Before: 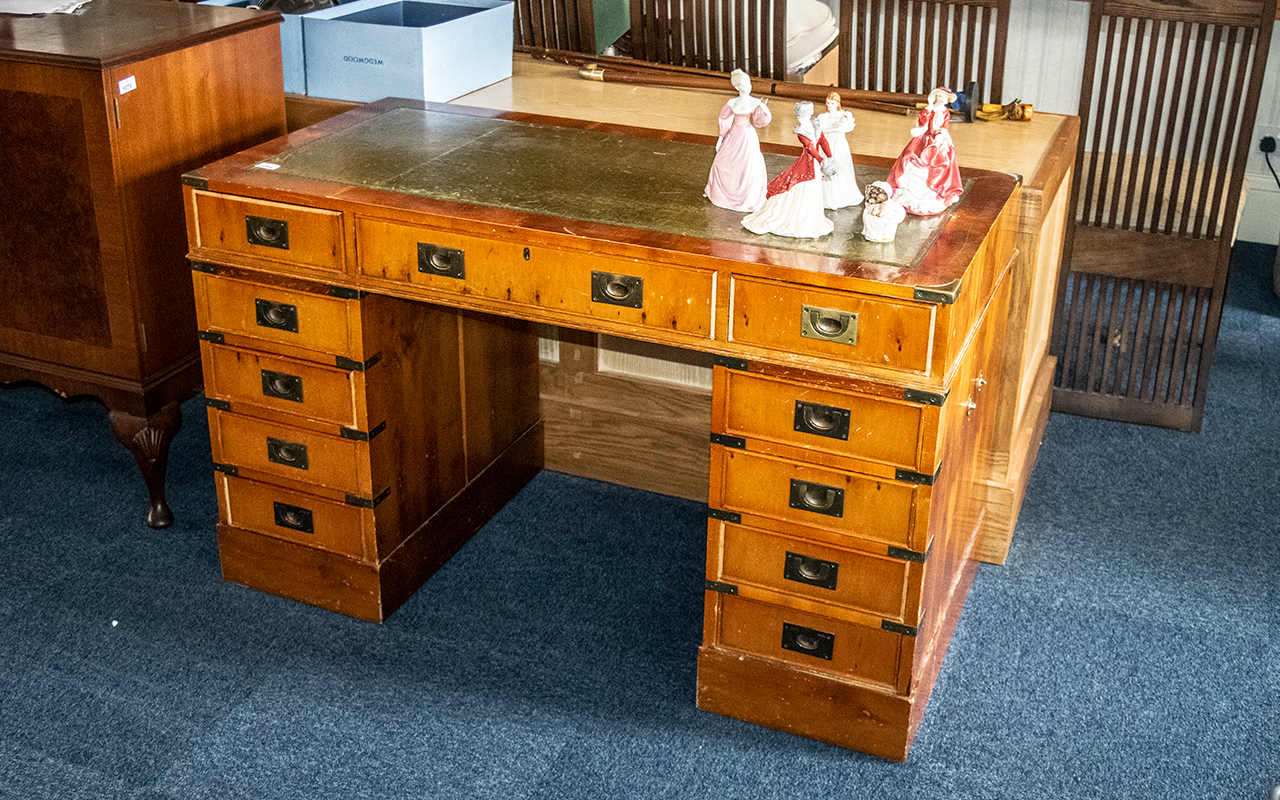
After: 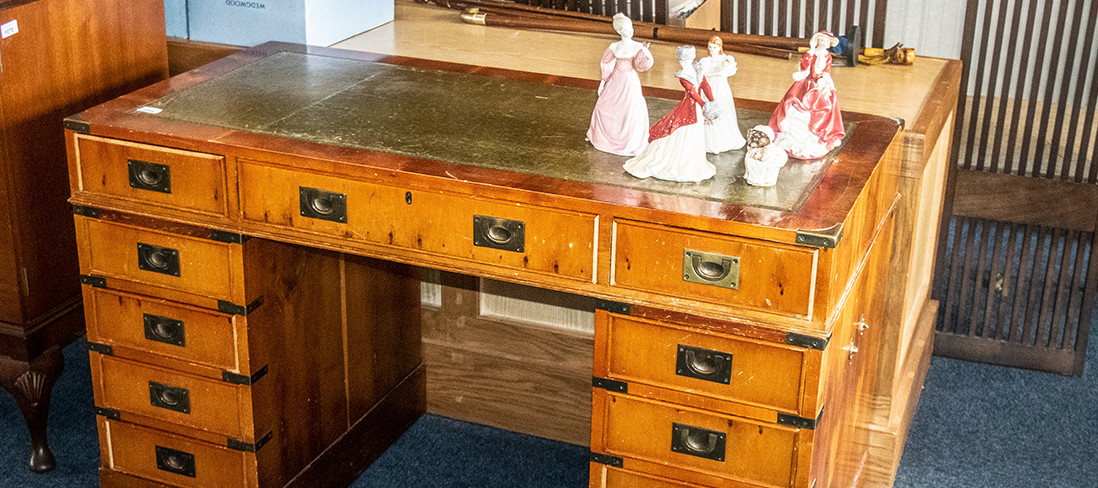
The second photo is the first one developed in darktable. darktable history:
crop and rotate: left 9.278%, top 7.102%, right 4.936%, bottom 31.871%
haze removal: strength -0.055, compatibility mode true, adaptive false
